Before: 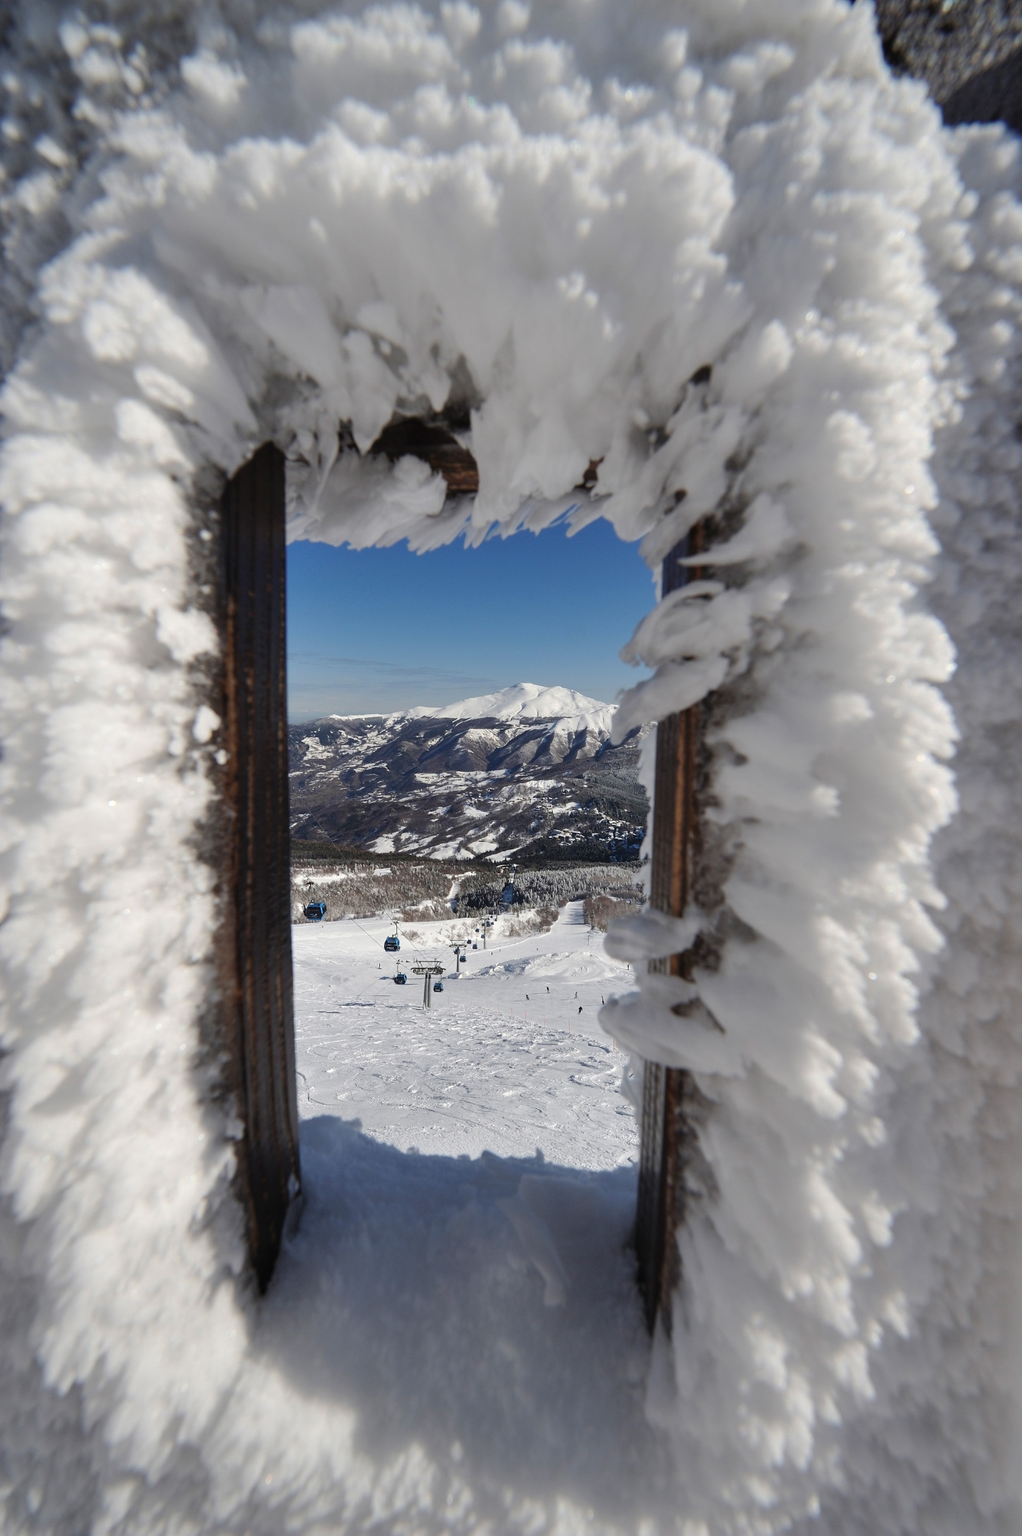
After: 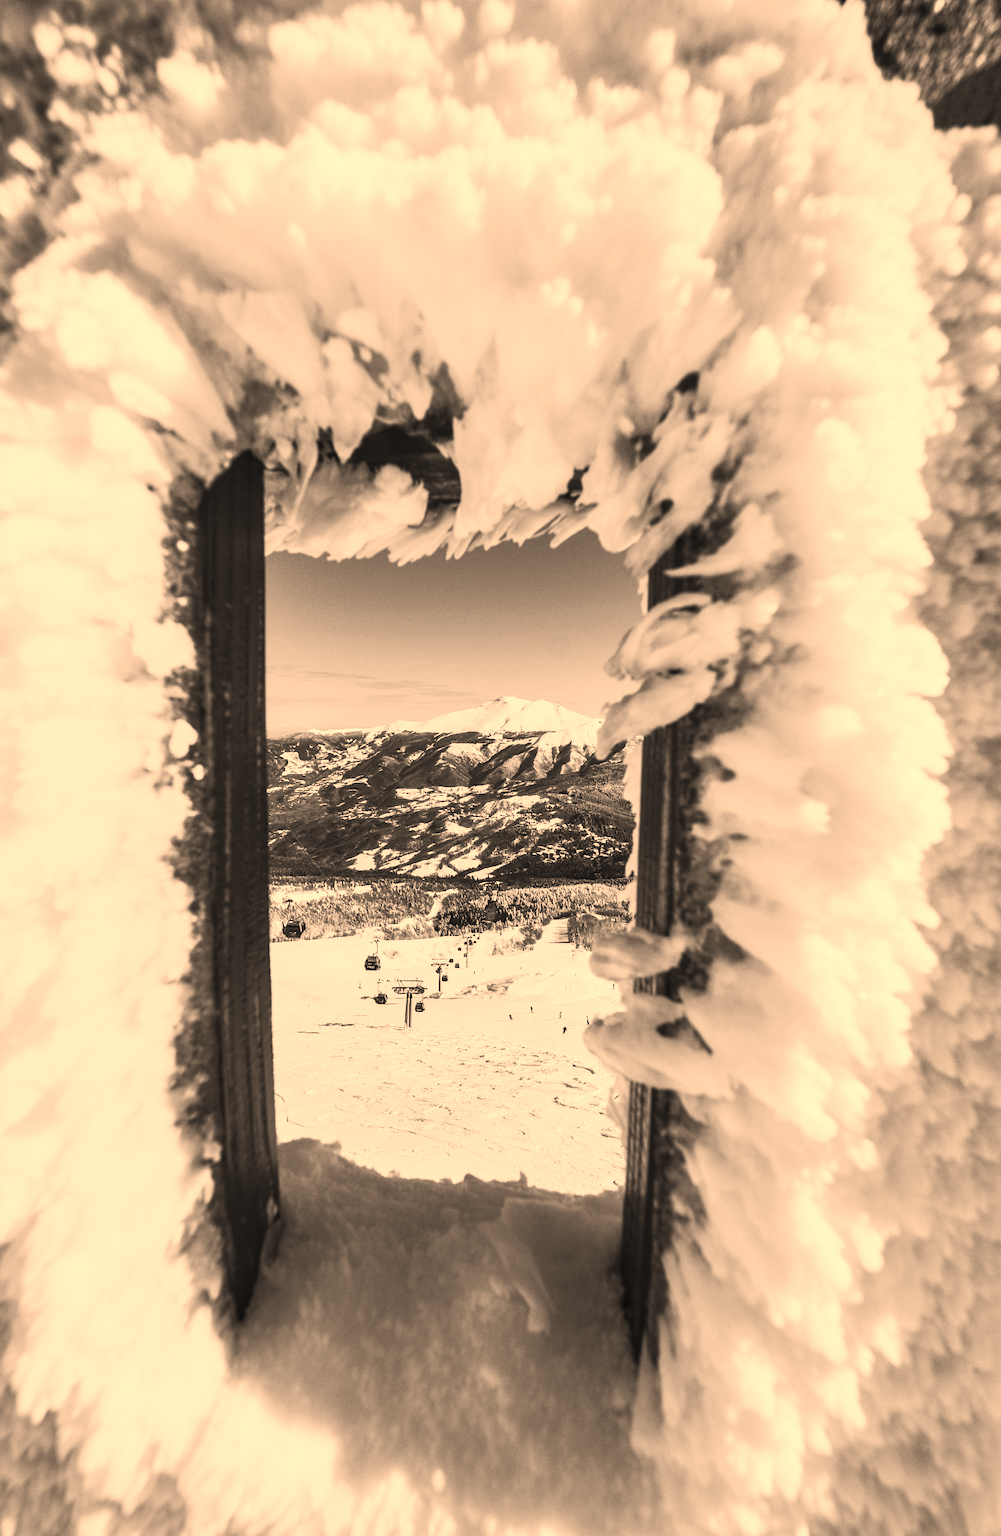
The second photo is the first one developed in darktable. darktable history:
local contrast: on, module defaults
contrast brightness saturation: contrast 0.55, brightness 0.479, saturation -0.995
crop and rotate: left 2.698%, right 1.218%, bottom 1.9%
color correction: highlights a* 14.88, highlights b* 30.88
